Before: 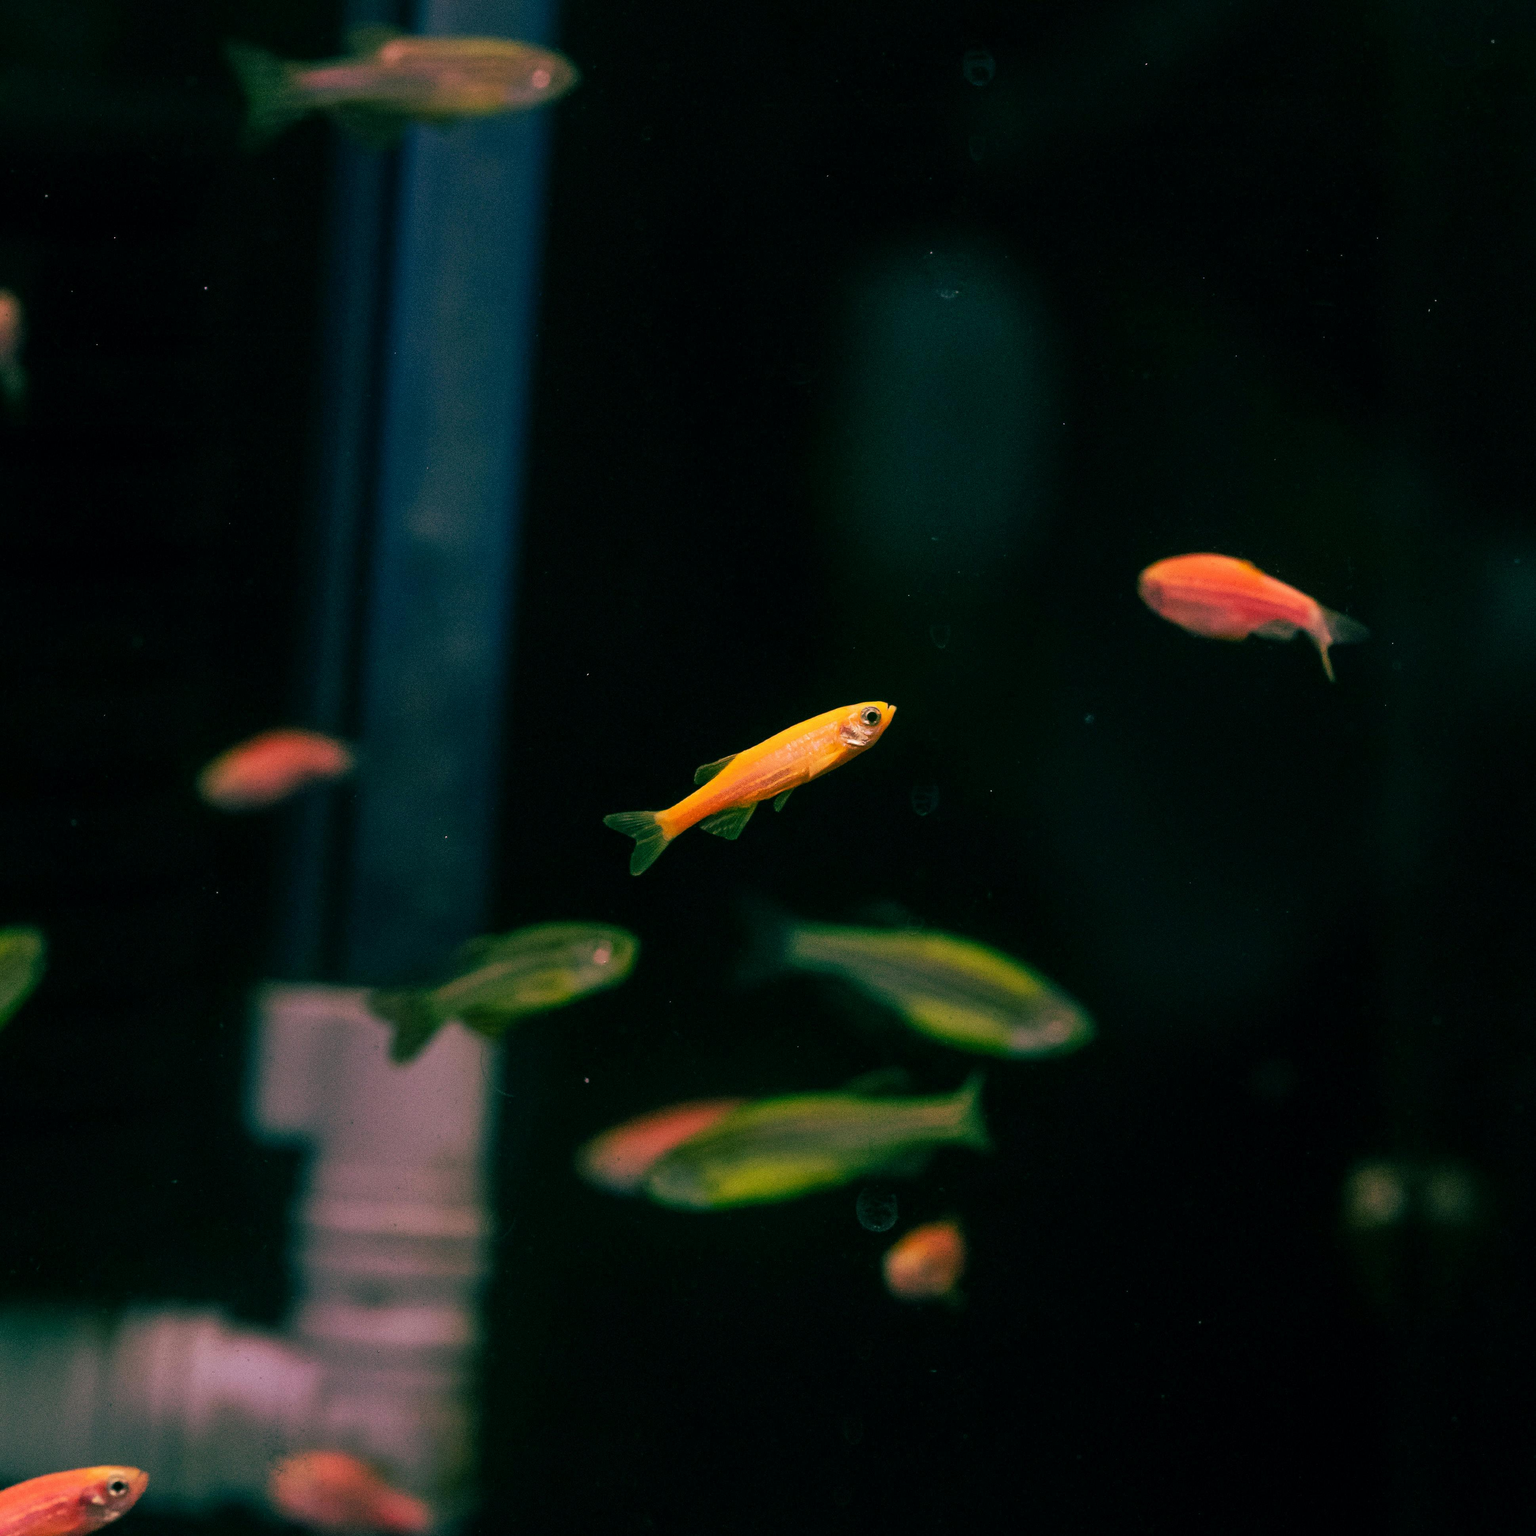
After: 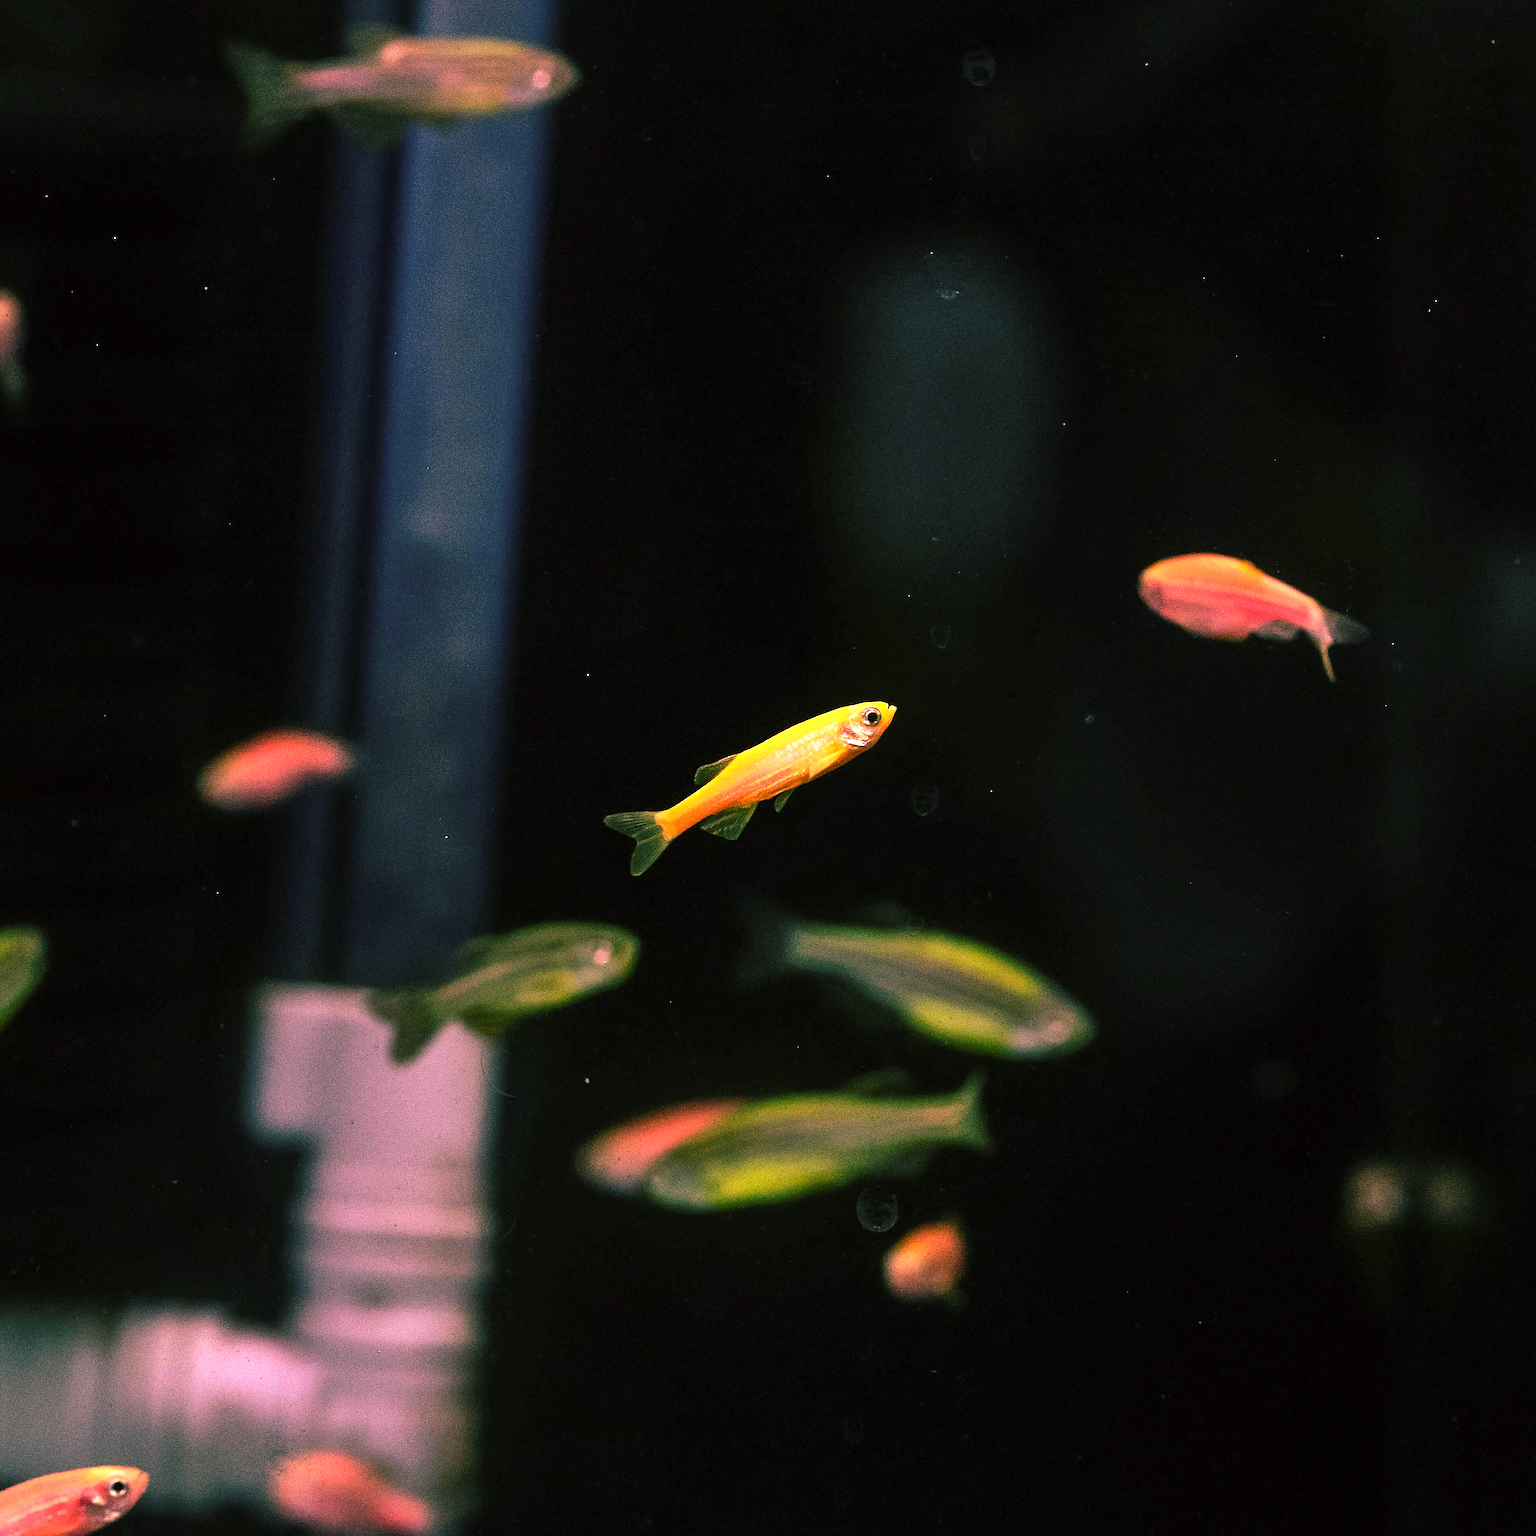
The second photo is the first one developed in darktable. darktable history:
tone equalizer: -8 EV -0.417 EV, -7 EV -0.389 EV, -6 EV -0.333 EV, -5 EV -0.222 EV, -3 EV 0.222 EV, -2 EV 0.333 EV, -1 EV 0.389 EV, +0 EV 0.417 EV, edges refinement/feathering 500, mask exposure compensation -1.57 EV, preserve details no
exposure: black level correction 0, exposure 0.68 EV, compensate exposure bias true, compensate highlight preservation false
white balance: red 1.05, blue 1.072
sharpen: on, module defaults
rgb levels: mode RGB, independent channels, levels [[0, 0.474, 1], [0, 0.5, 1], [0, 0.5, 1]]
